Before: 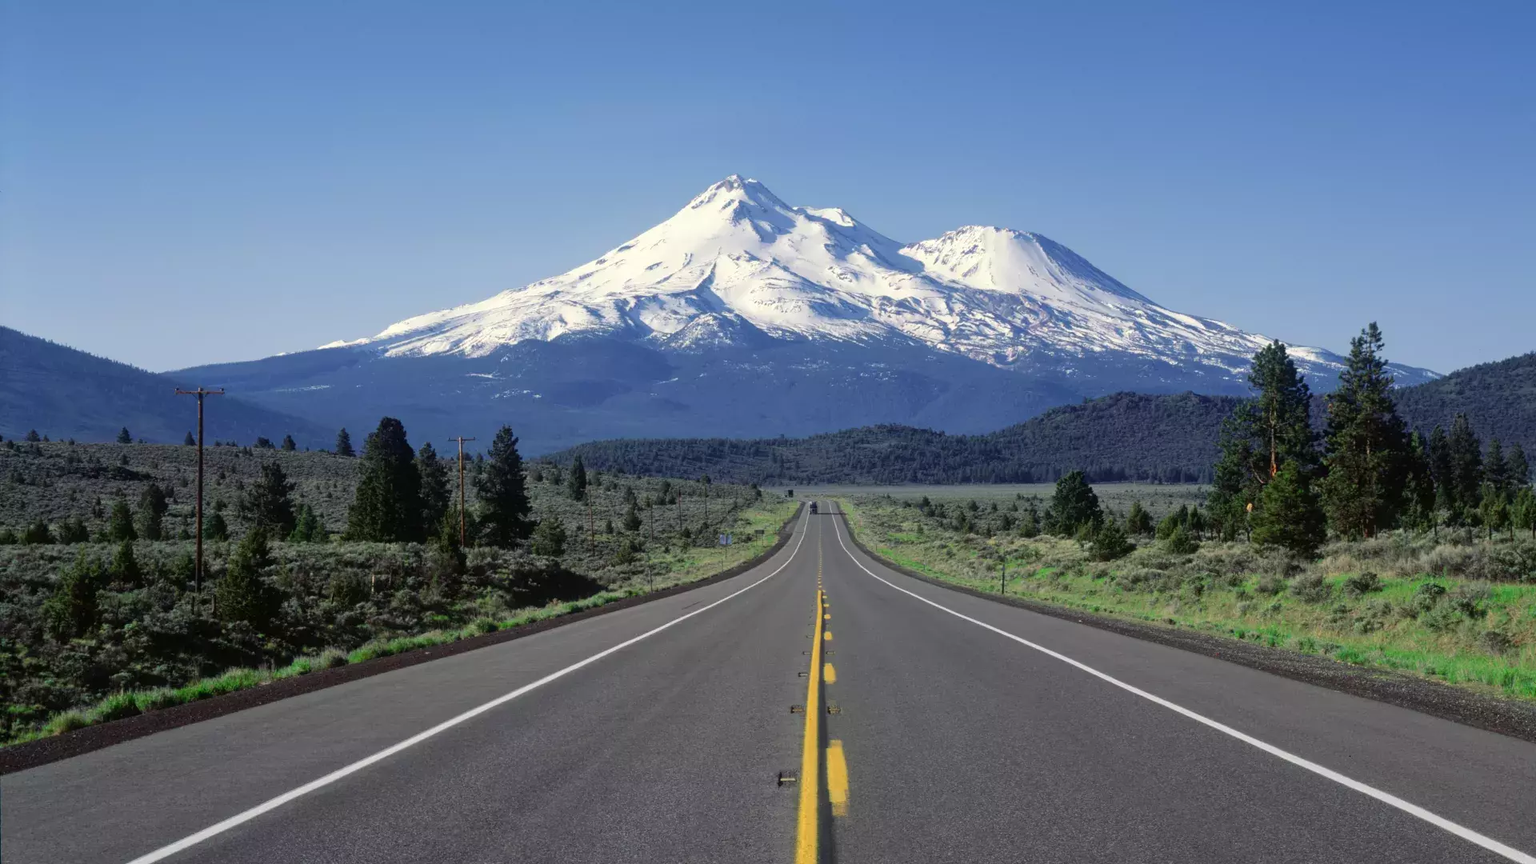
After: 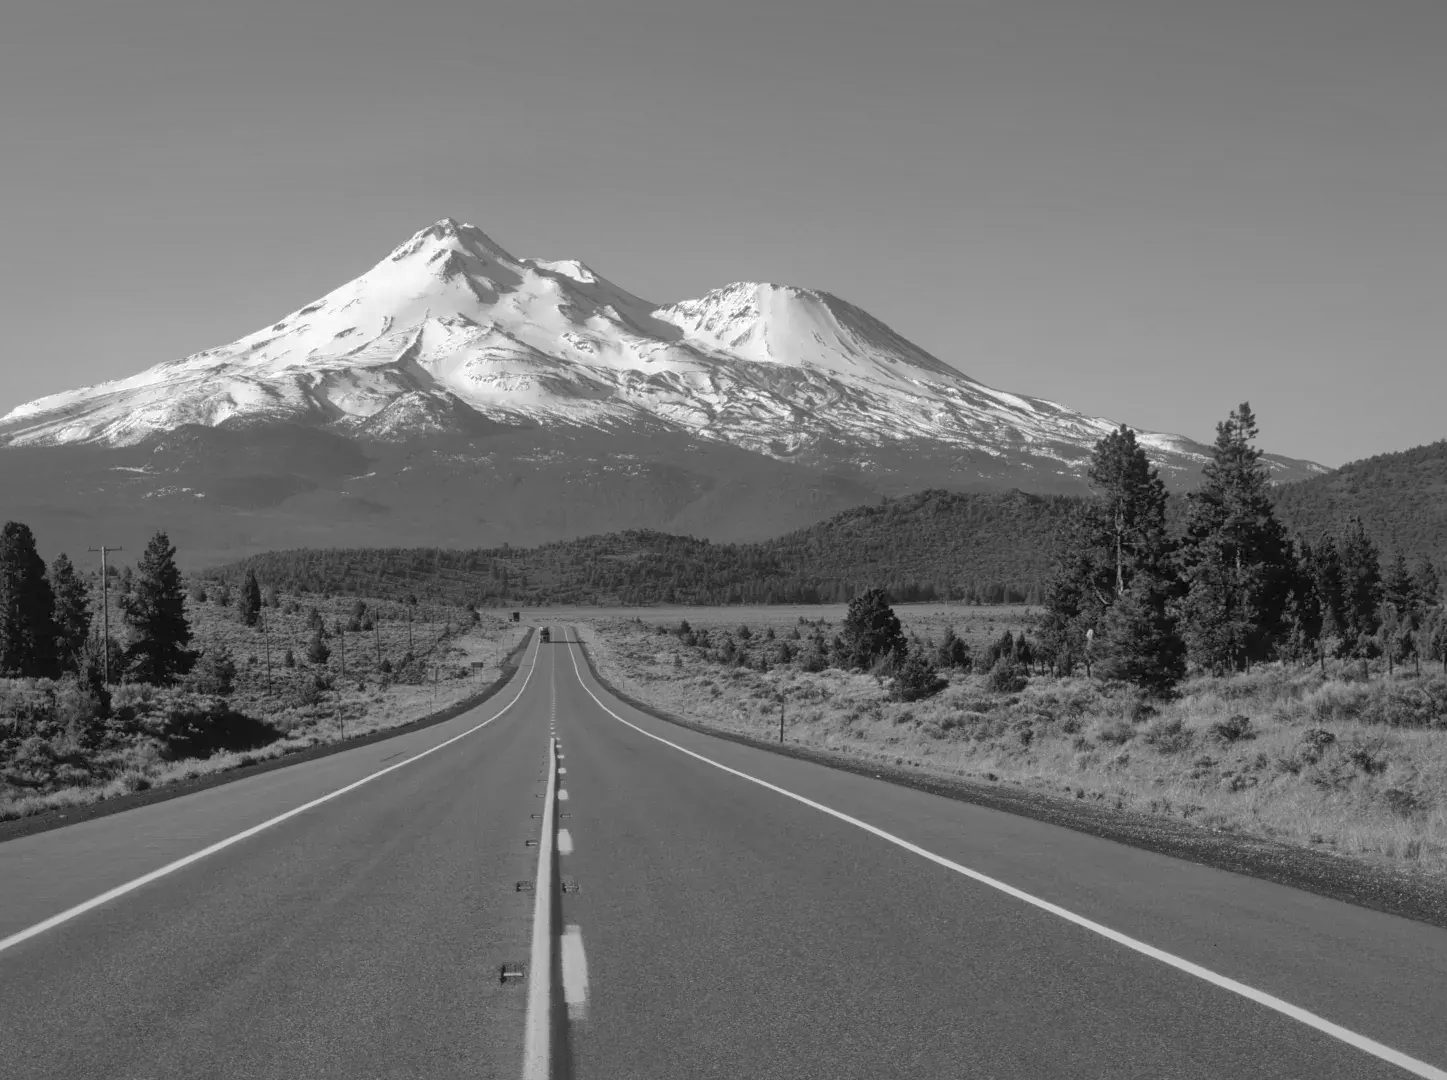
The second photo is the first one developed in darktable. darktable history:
monochrome: on, module defaults
crop and rotate: left 24.6%
shadows and highlights: shadows 60, highlights -60
